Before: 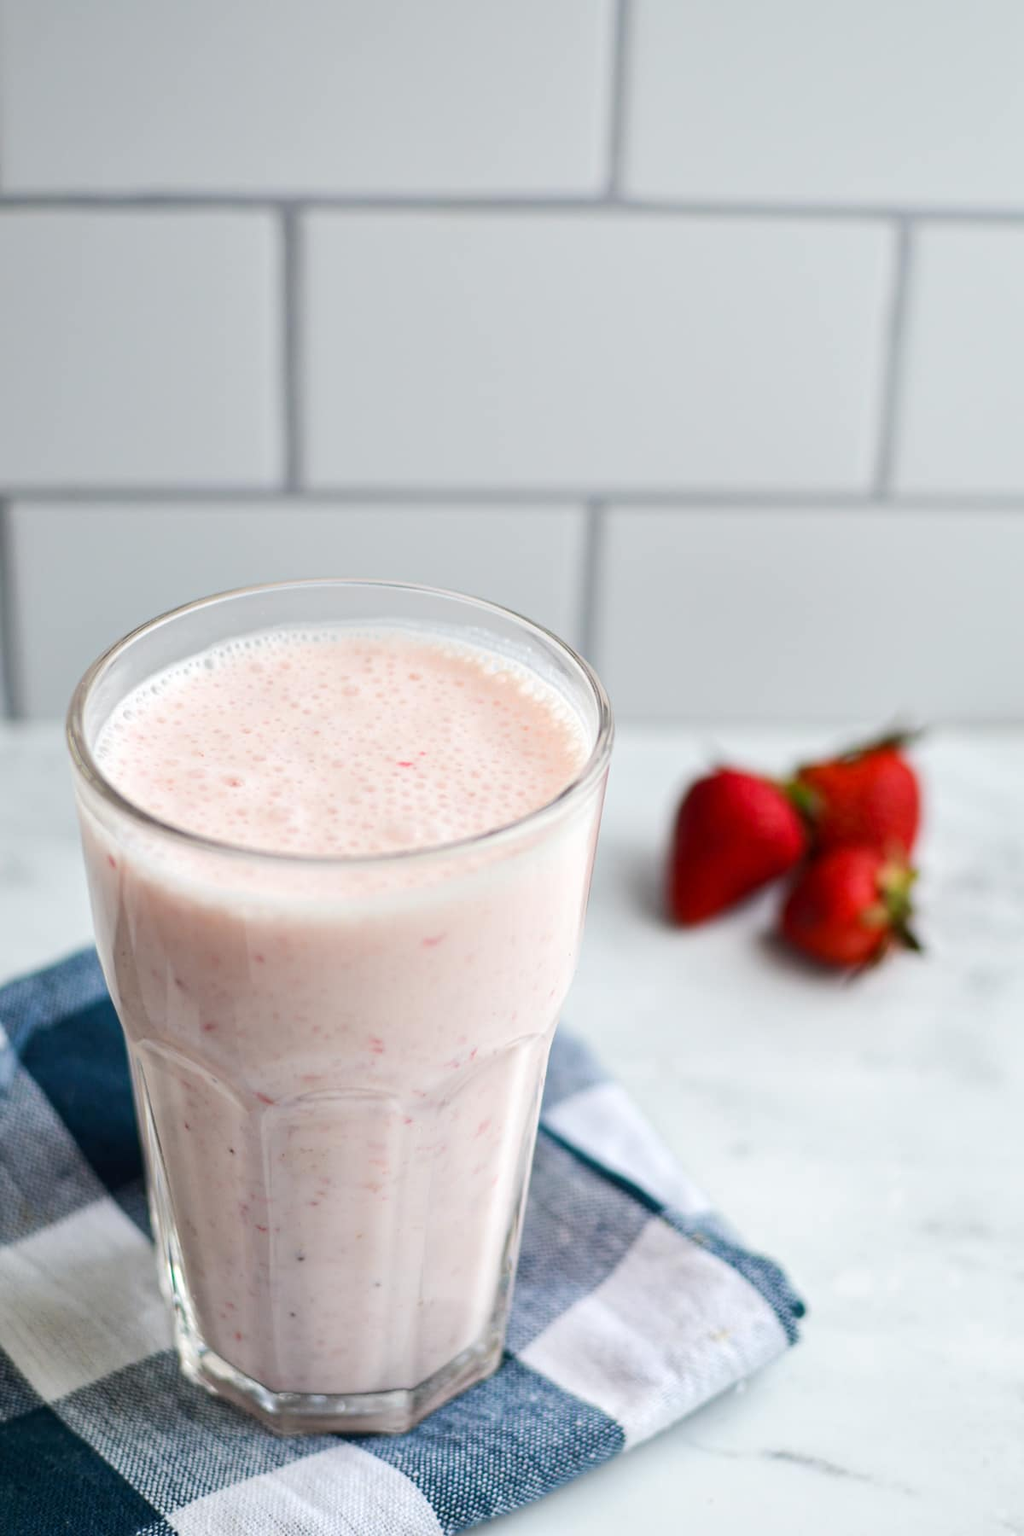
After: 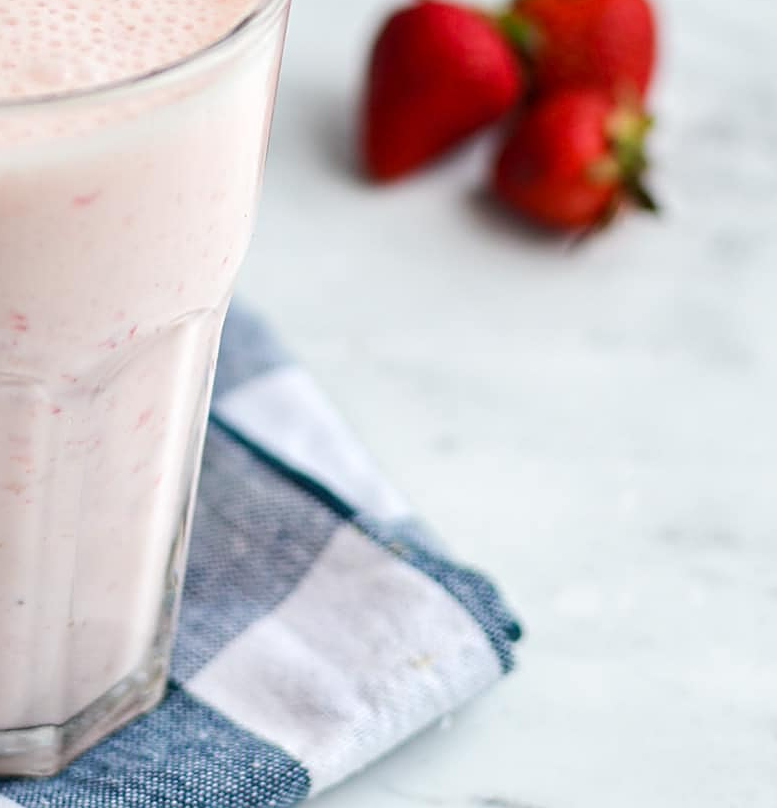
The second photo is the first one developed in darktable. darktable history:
color correction: highlights a* -0.101, highlights b* 0.127
crop and rotate: left 35.223%, top 50.216%, bottom 4.873%
sharpen: on, module defaults
